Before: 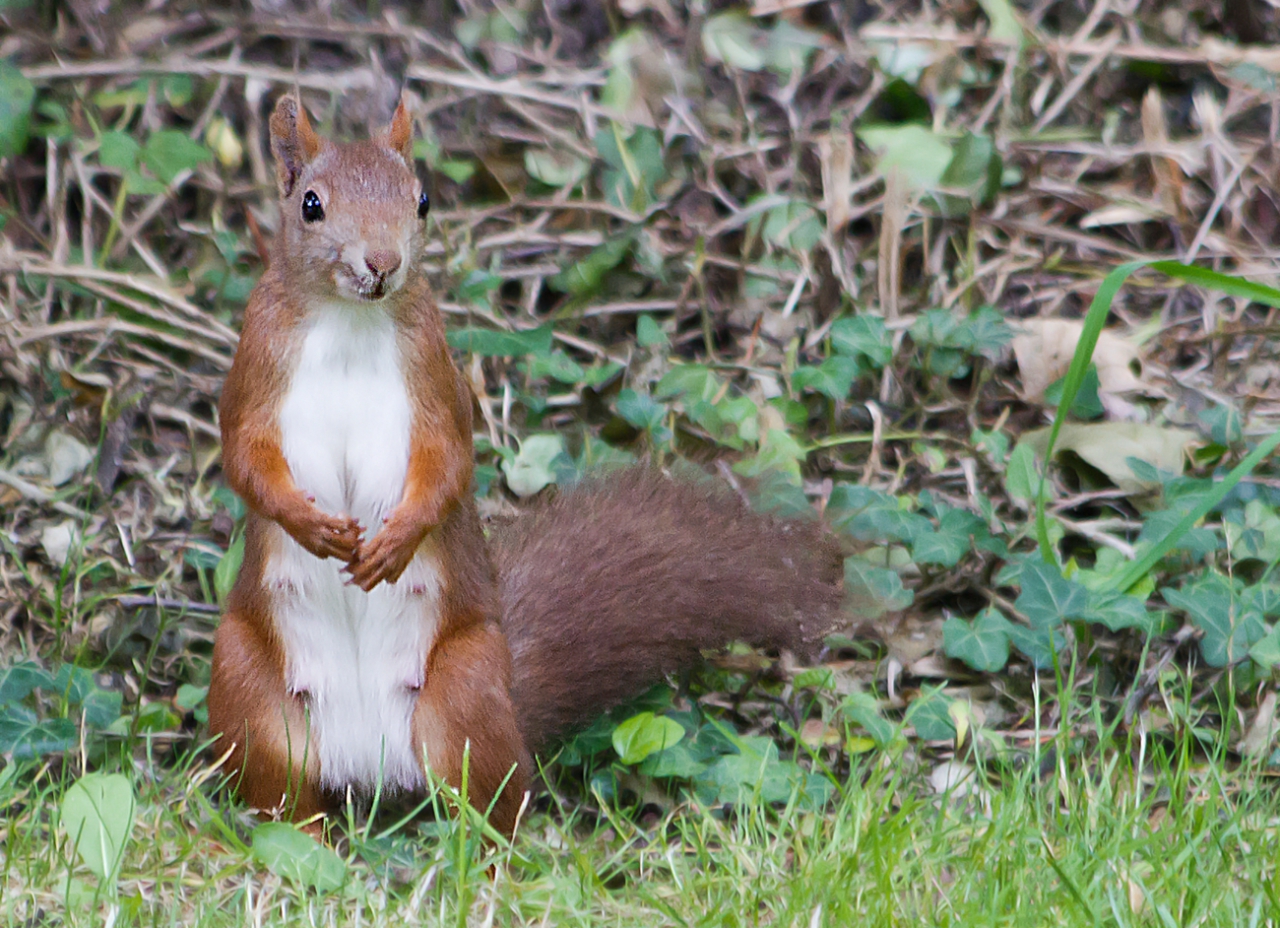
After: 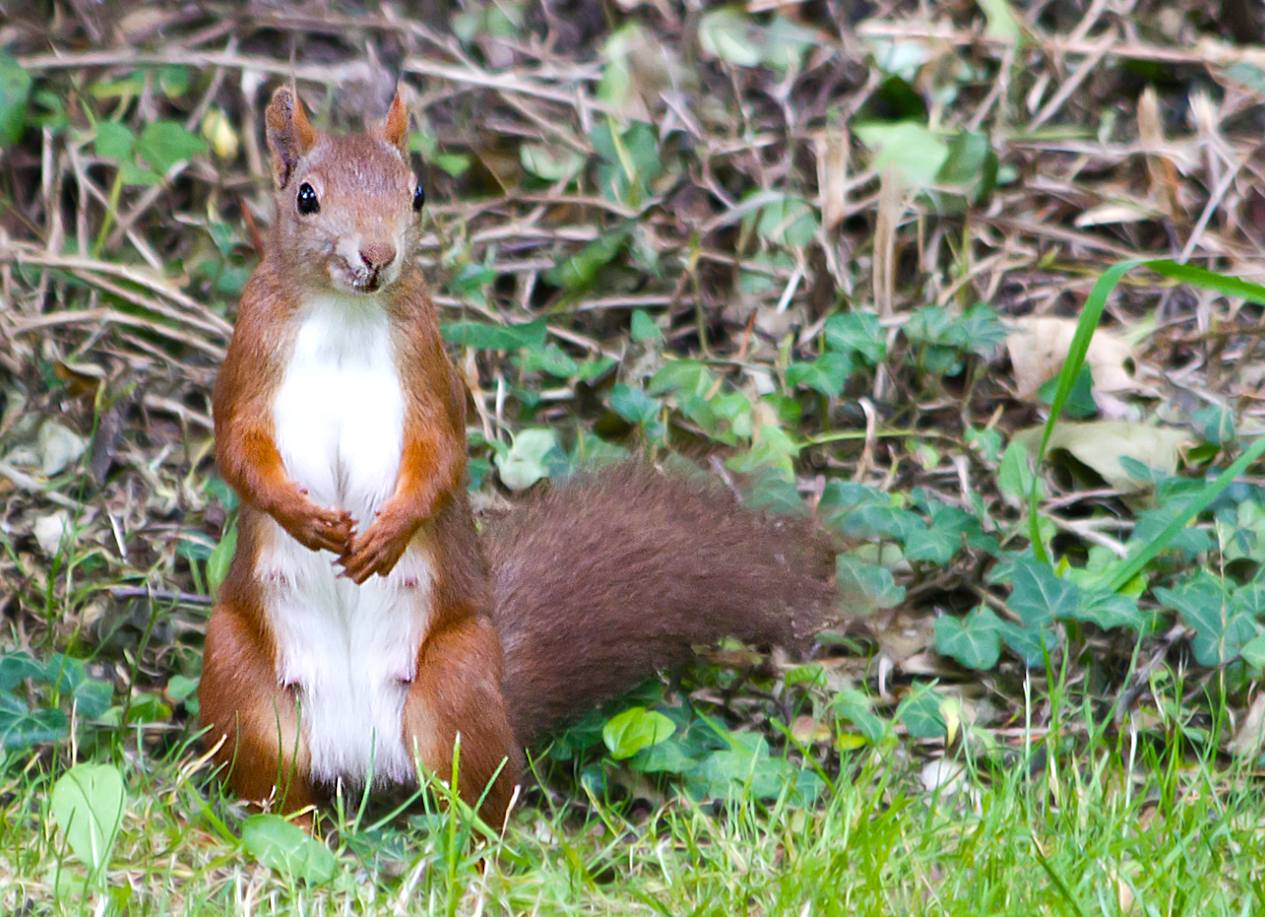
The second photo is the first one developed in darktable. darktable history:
color balance rgb: perceptual saturation grading › global saturation 19.985%, perceptual brilliance grading › highlights 9.758%, perceptual brilliance grading › mid-tones 4.588%
crop and rotate: angle -0.483°
